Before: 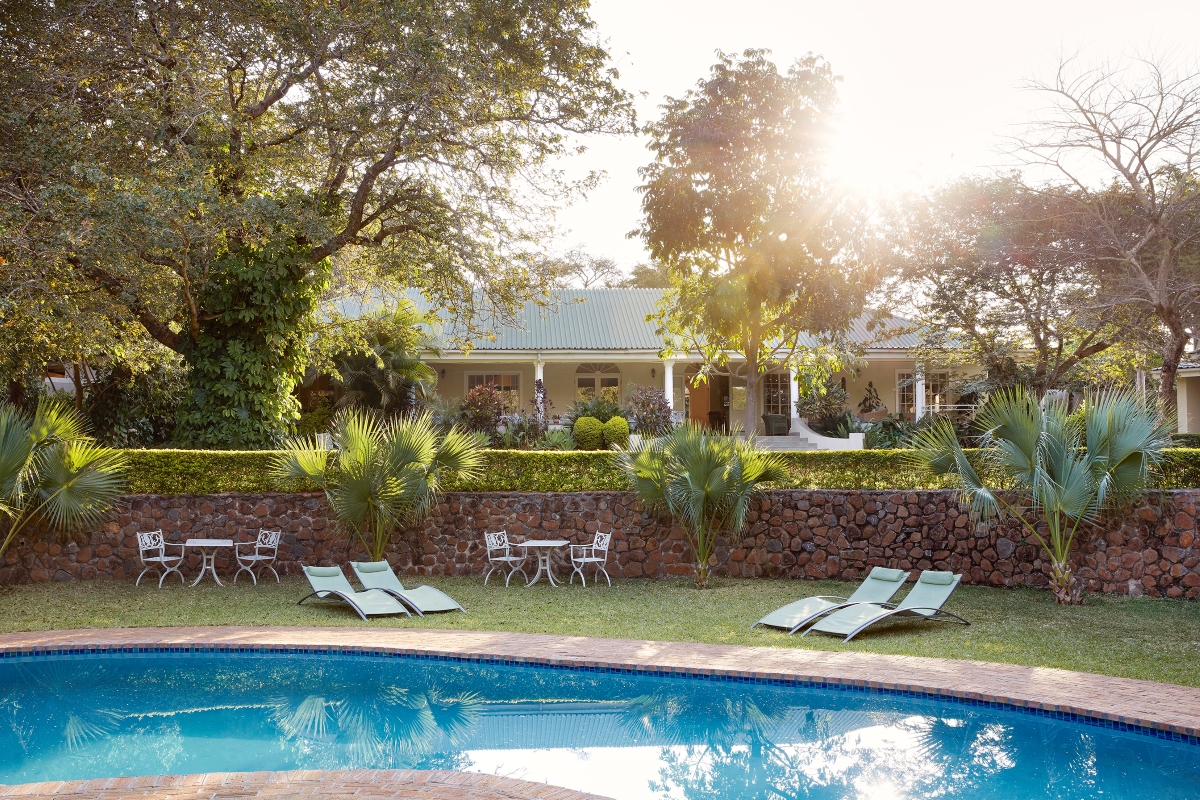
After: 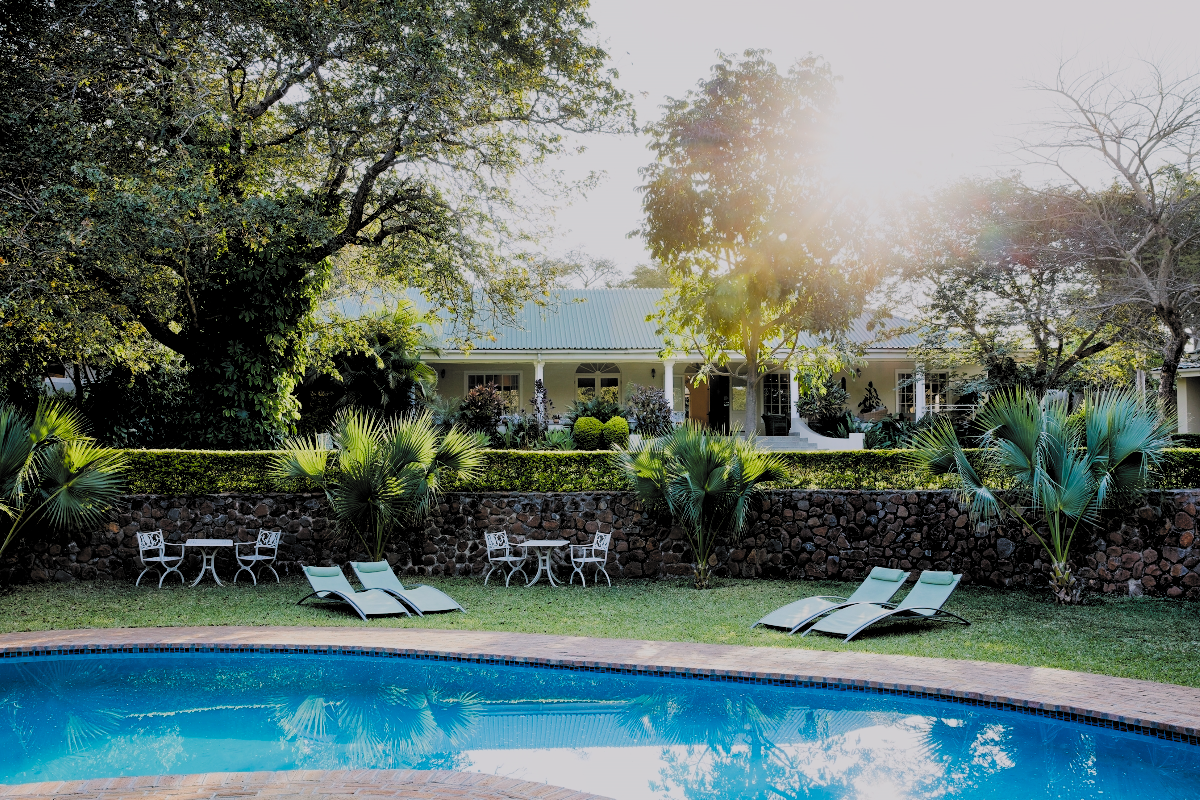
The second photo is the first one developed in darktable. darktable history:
filmic rgb: black relative exposure -2.9 EV, white relative exposure 4.56 EV, hardness 1.73, contrast 1.247, preserve chrominance RGB euclidean norm, color science v5 (2021), contrast in shadows safe, contrast in highlights safe
color balance rgb: power › luminance -7.719%, power › chroma 2.252%, power › hue 219.9°, highlights gain › chroma 0.206%, highlights gain › hue 330.03°, perceptual saturation grading › global saturation 34.987%, perceptual saturation grading › highlights -25.148%, perceptual saturation grading › shadows 49.772%
